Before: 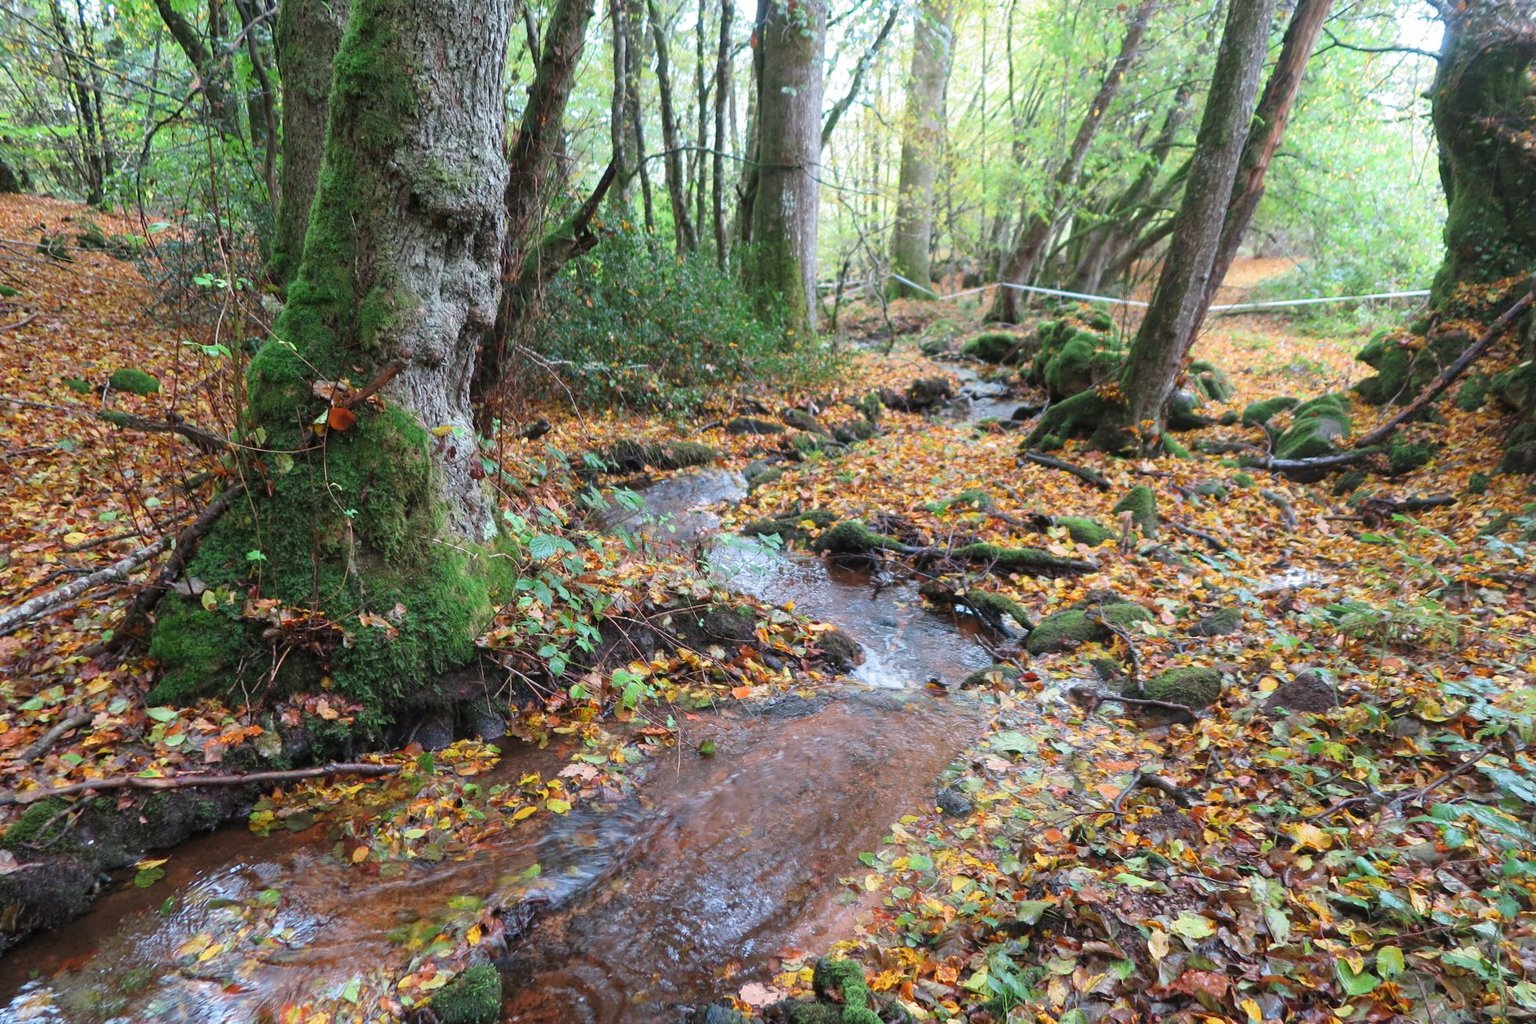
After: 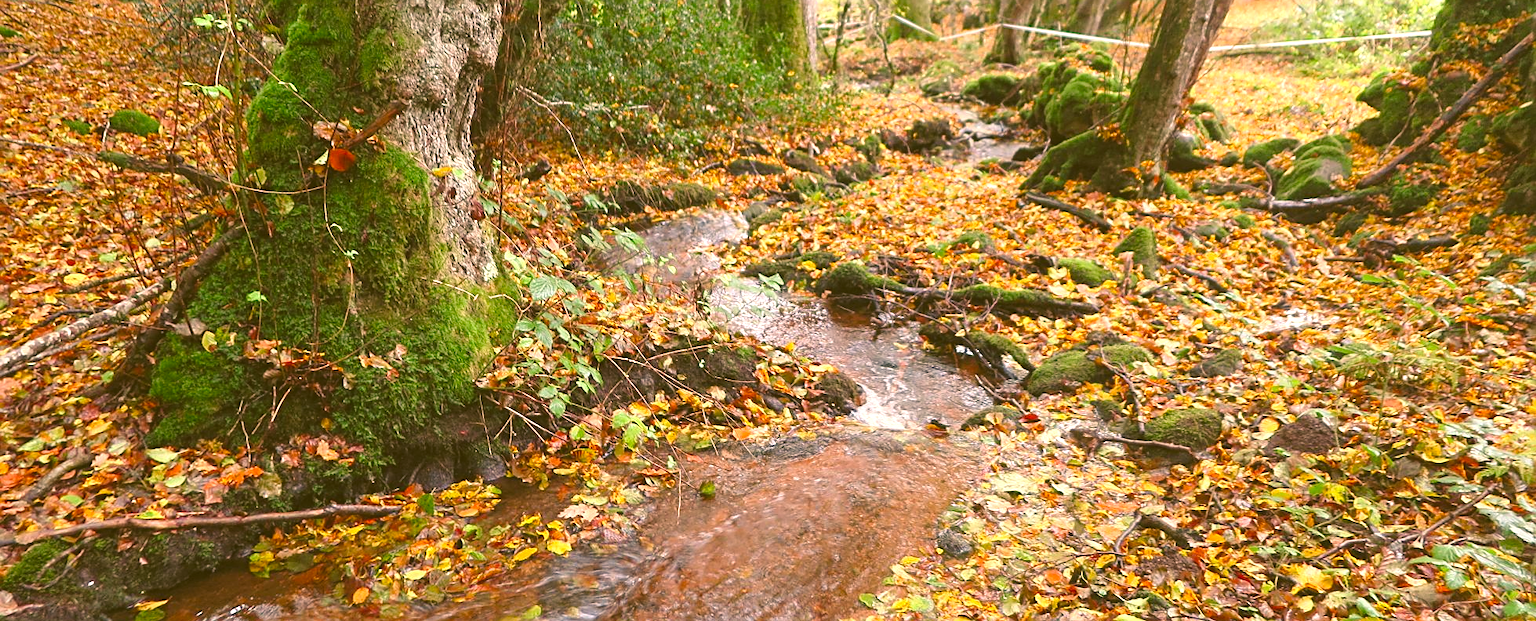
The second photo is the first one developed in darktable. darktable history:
crop and rotate: top 25.357%, bottom 13.942%
exposure: black level correction 0, exposure 0.5 EV, compensate highlight preservation false
color balance rgb: shadows lift › chroma 2%, shadows lift › hue 247.2°, power › chroma 0.3%, power › hue 25.2°, highlights gain › chroma 3%, highlights gain › hue 60°, global offset › luminance 2%, perceptual saturation grading › global saturation 20%, perceptual saturation grading › highlights -20%, perceptual saturation grading › shadows 30%
sharpen: on, module defaults
color correction: highlights a* 8.98, highlights b* 15.09, shadows a* -0.49, shadows b* 26.52
